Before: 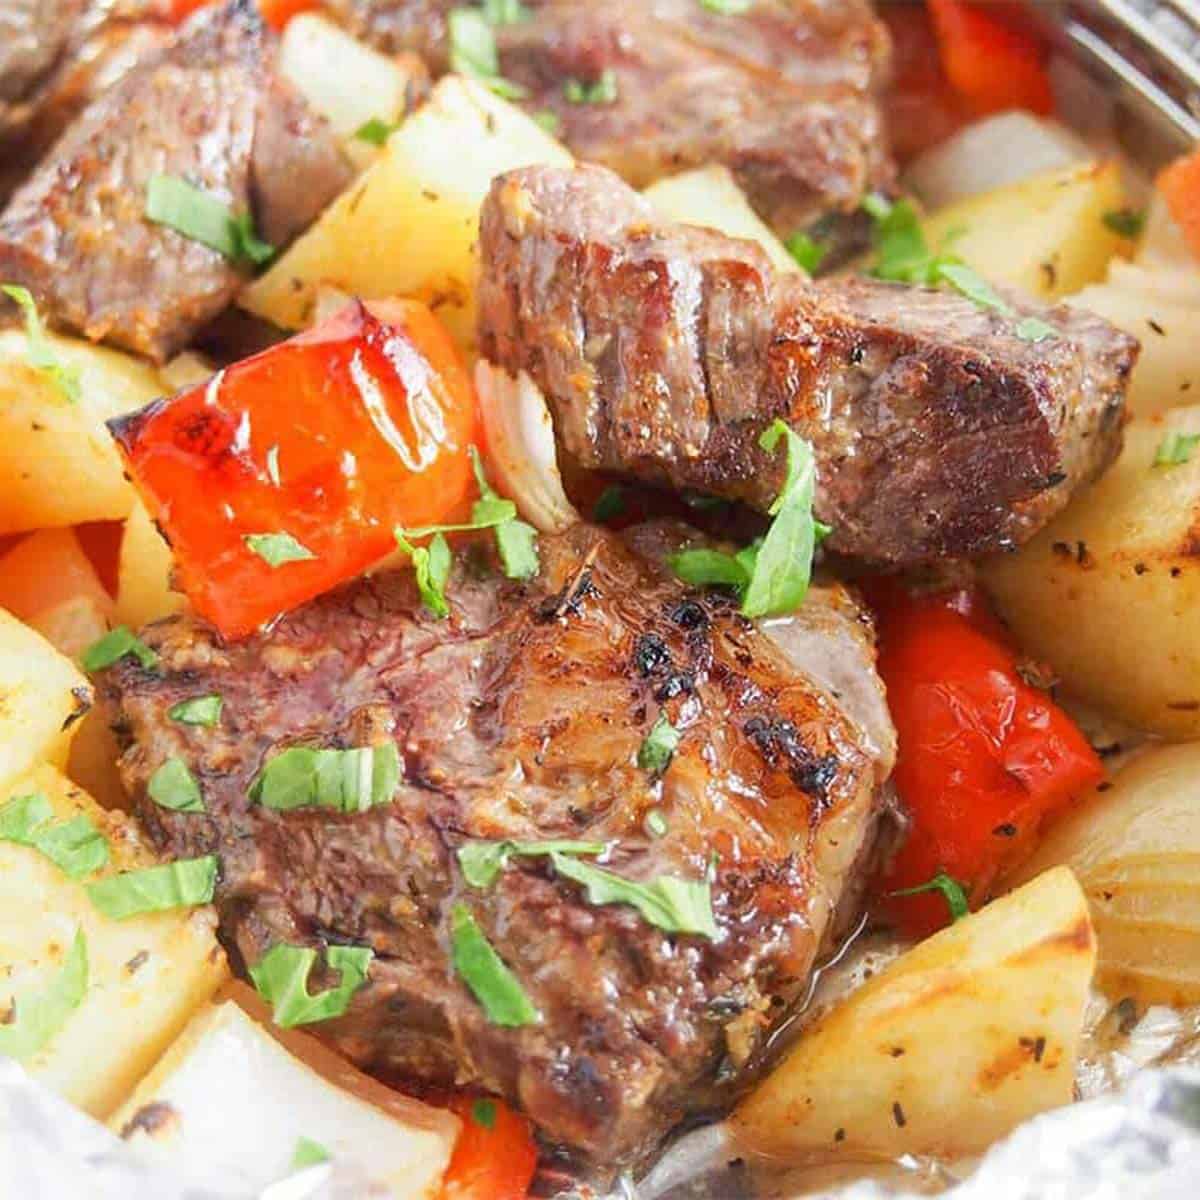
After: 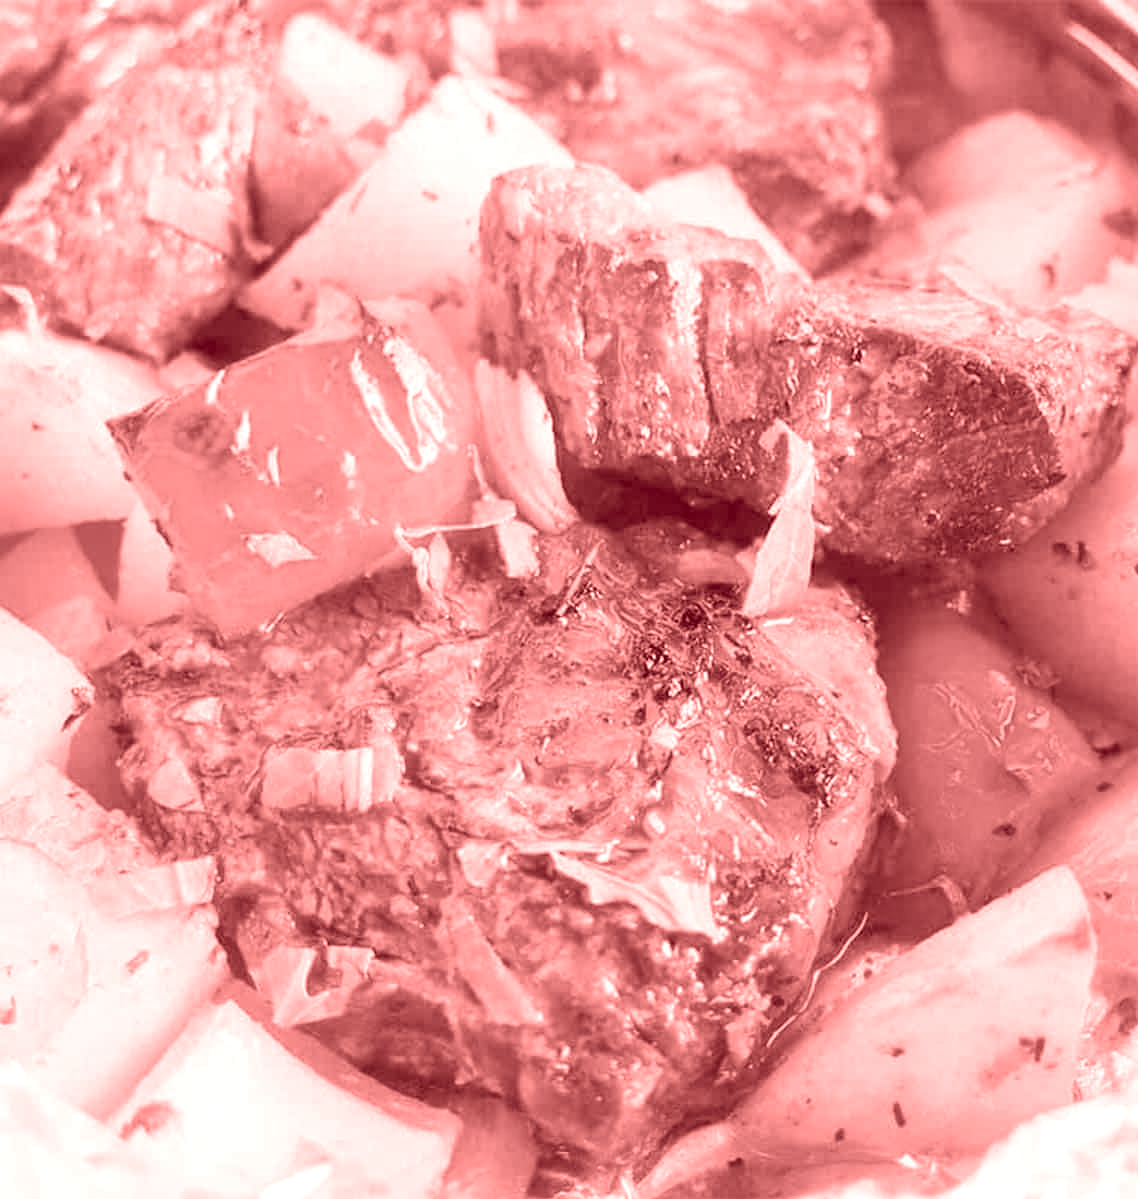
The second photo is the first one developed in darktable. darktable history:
crop and rotate: right 5.167%
colorize: saturation 60%, source mix 100%
